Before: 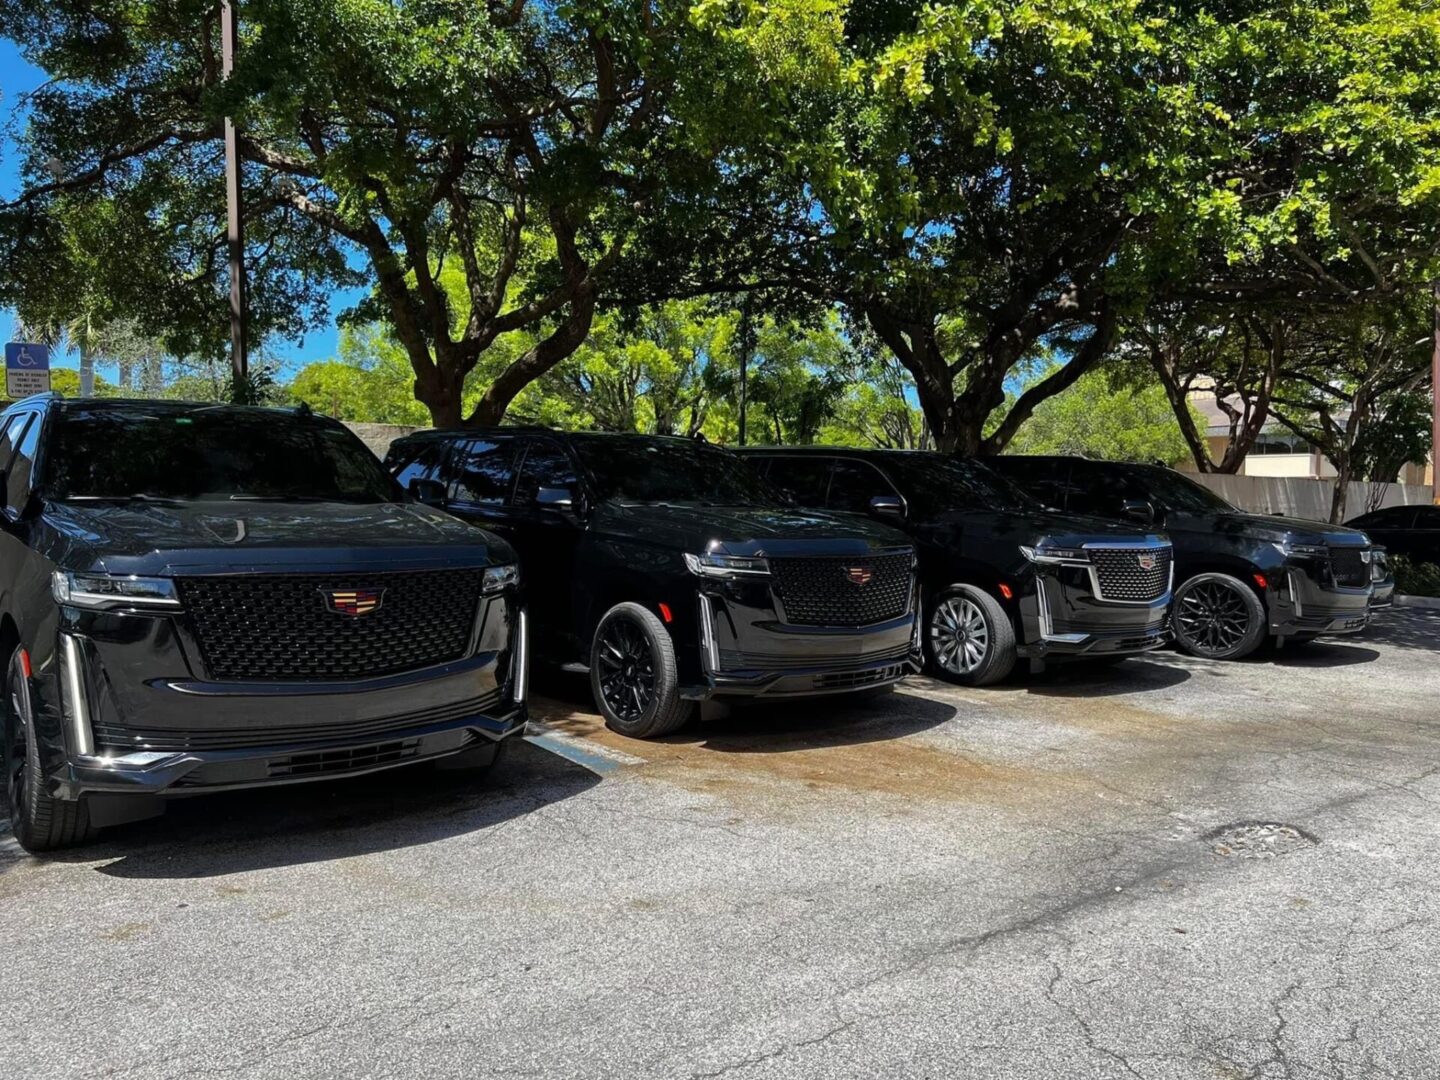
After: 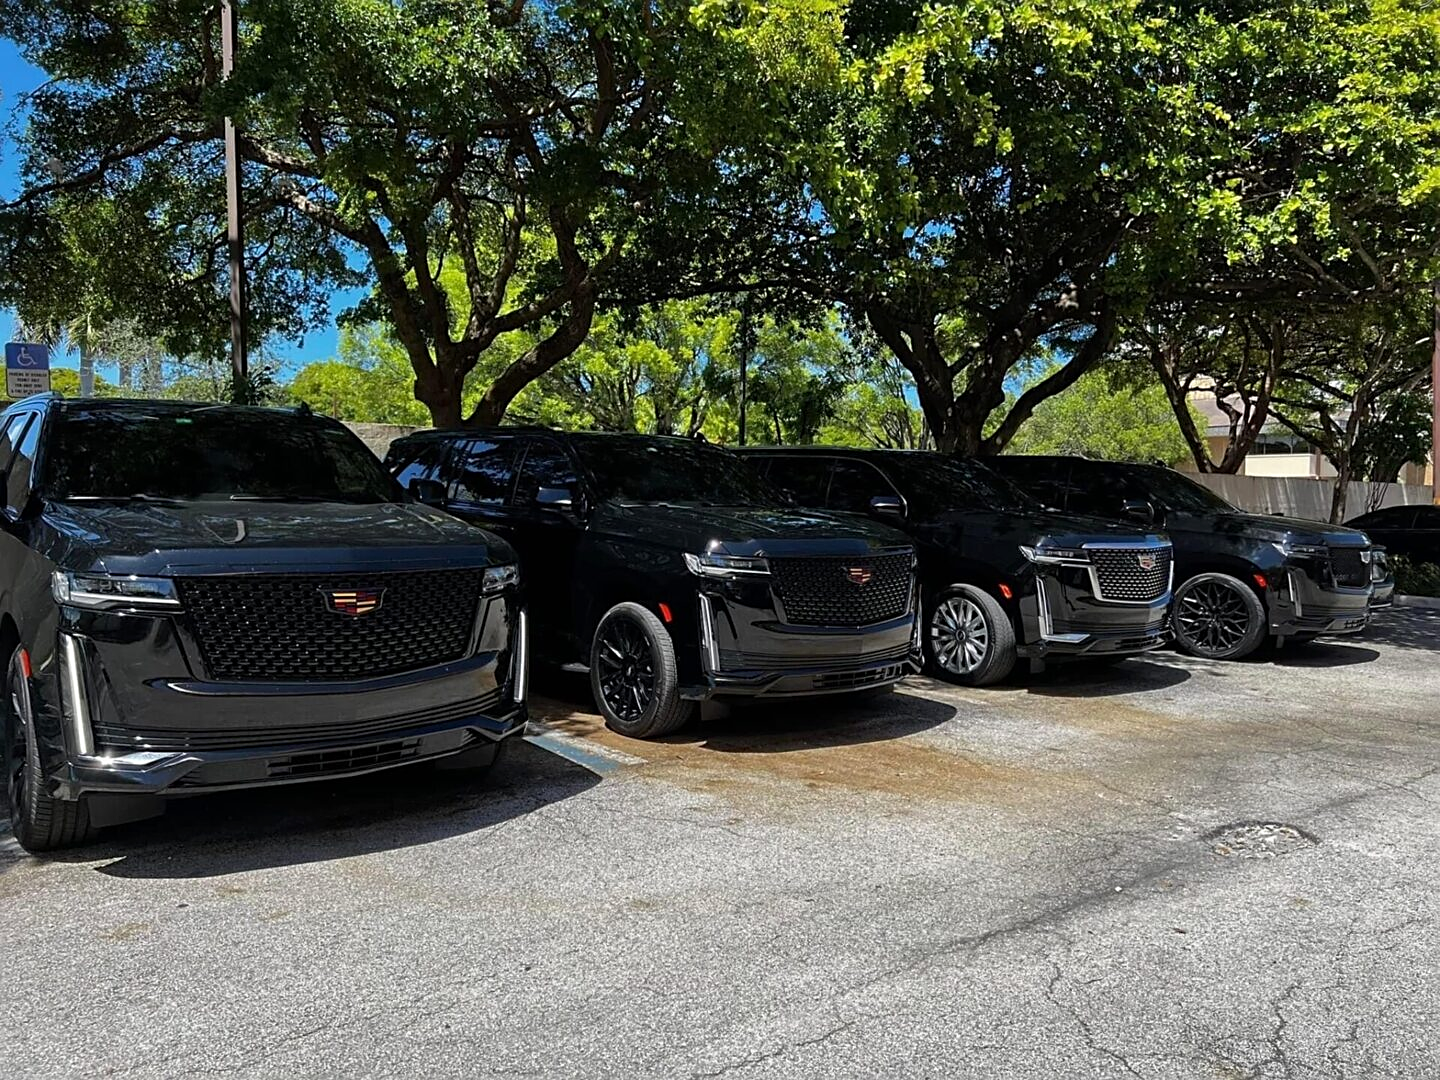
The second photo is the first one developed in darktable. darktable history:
exposure: exposure -0.05 EV
sharpen: on, module defaults
